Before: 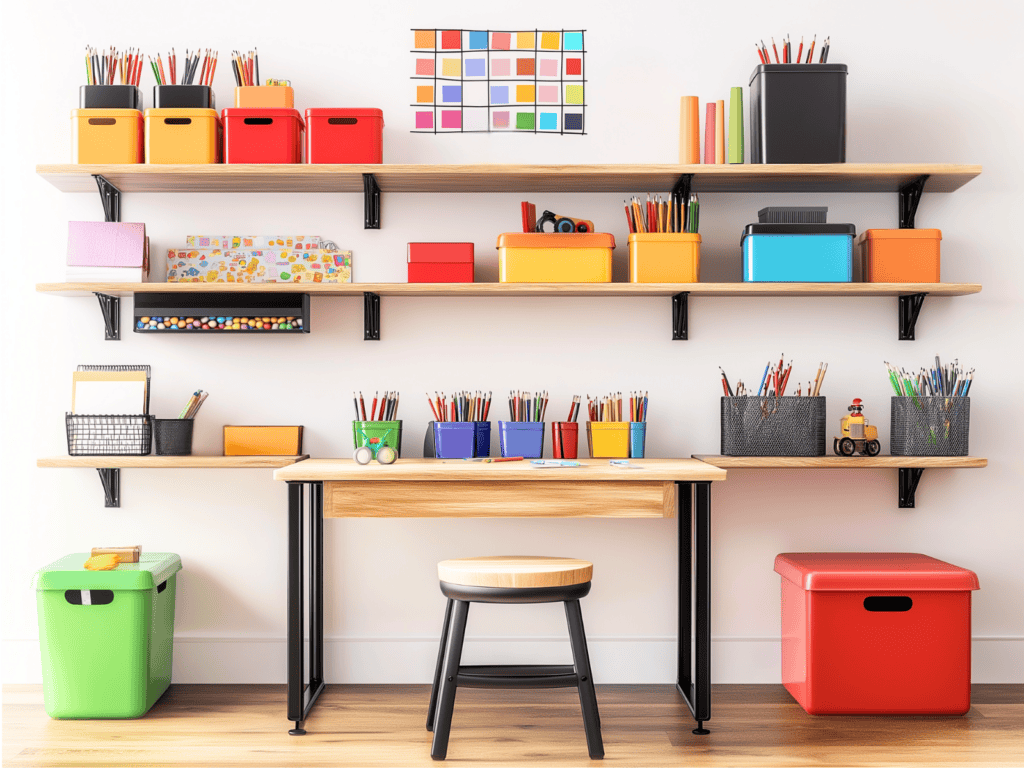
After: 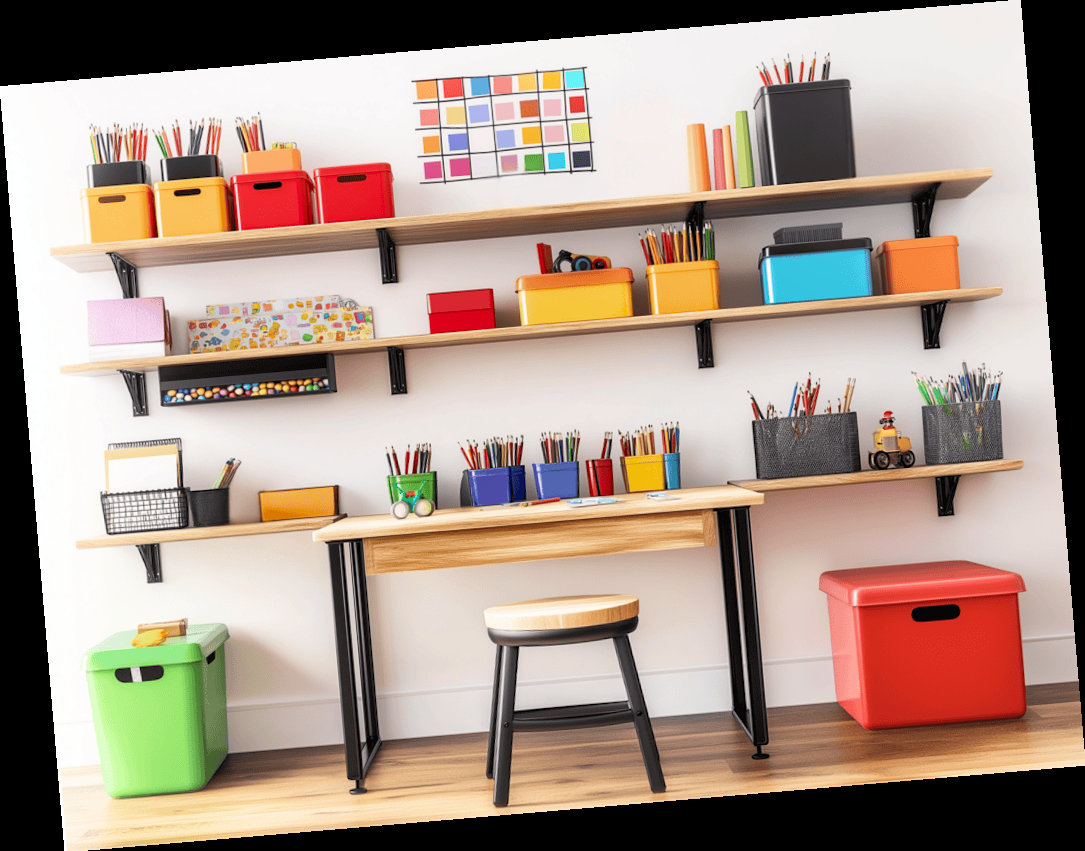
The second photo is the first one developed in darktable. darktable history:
shadows and highlights: shadows 5, soften with gaussian
rotate and perspective: rotation -4.86°, automatic cropping off
